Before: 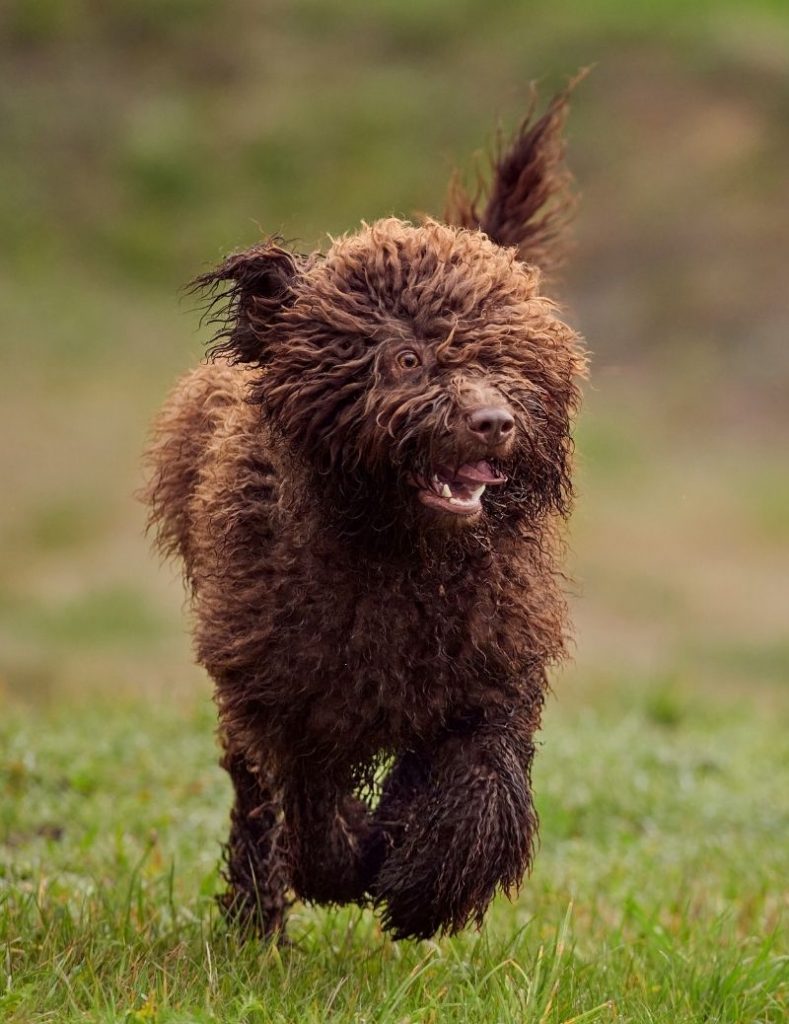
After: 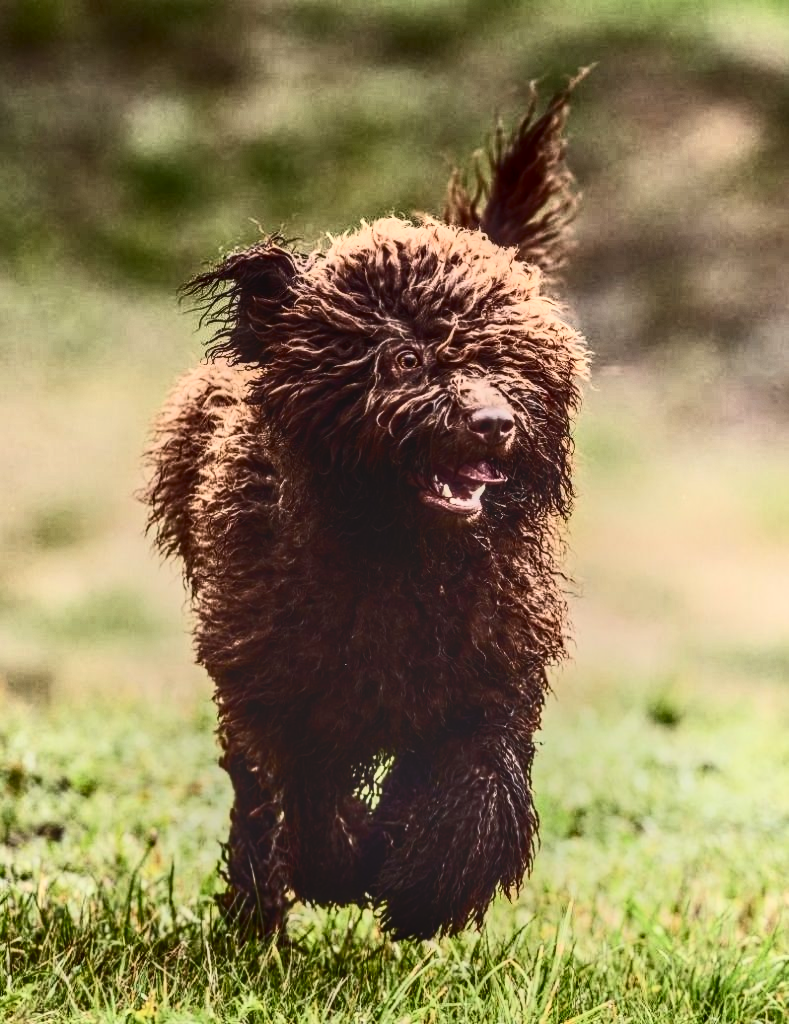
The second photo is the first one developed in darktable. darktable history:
local contrast: highlights 0%, shadows 0%, detail 133%
contrast brightness saturation: contrast 0.93, brightness 0.2
